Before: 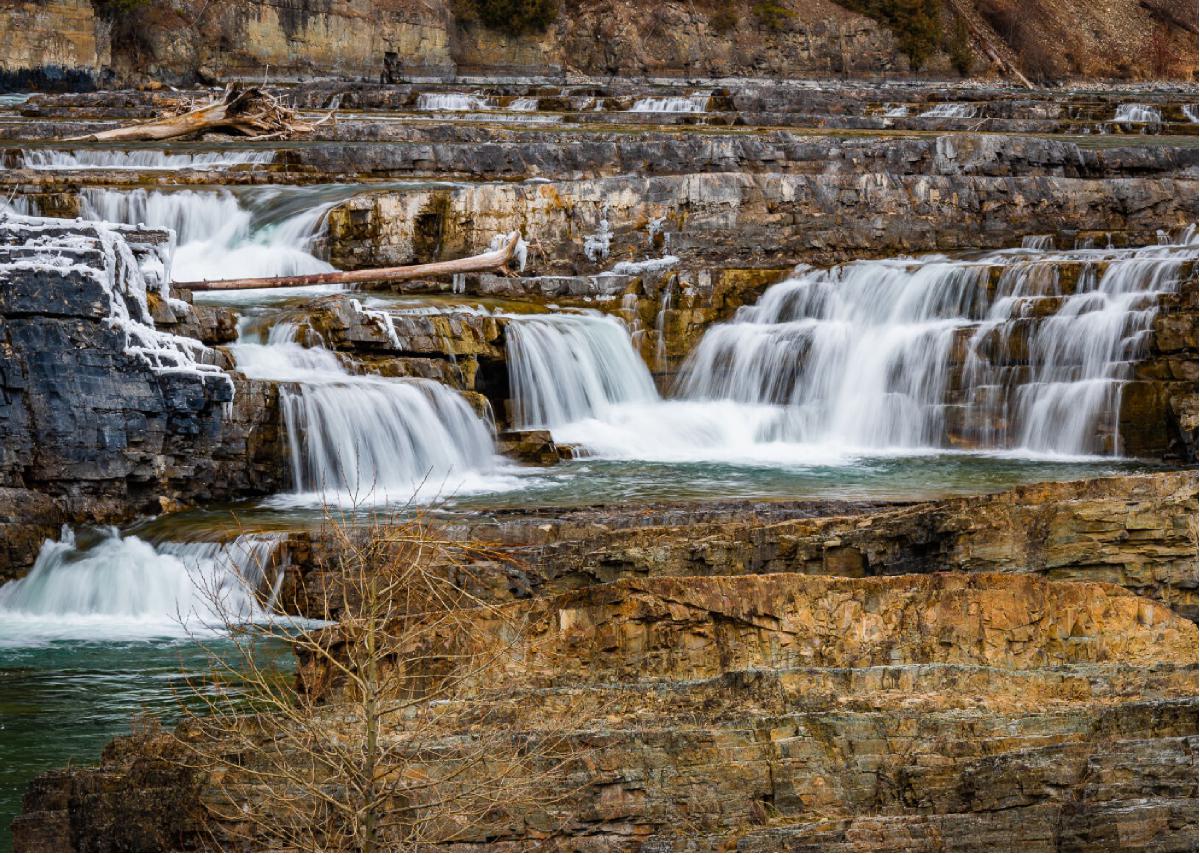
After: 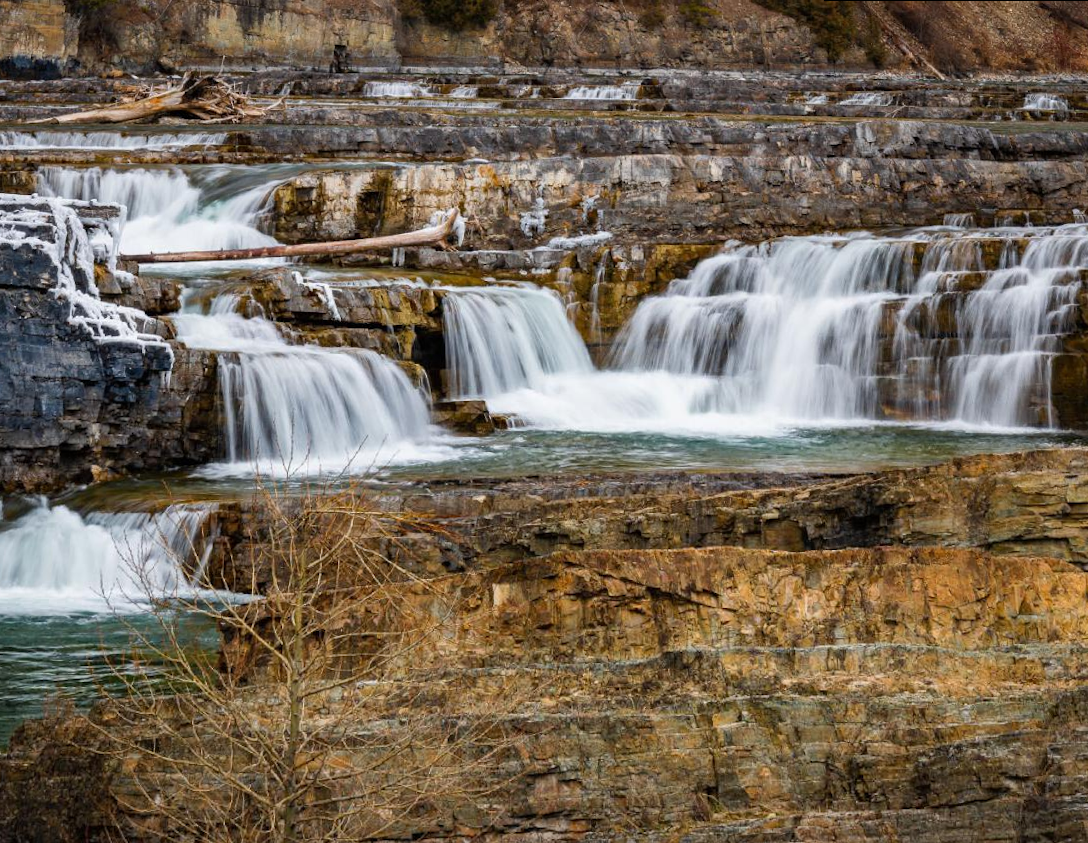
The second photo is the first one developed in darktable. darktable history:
rotate and perspective: rotation 0.215°, lens shift (vertical) -0.139, crop left 0.069, crop right 0.939, crop top 0.002, crop bottom 0.996
crop and rotate: left 1.774%, right 0.633%, bottom 1.28%
